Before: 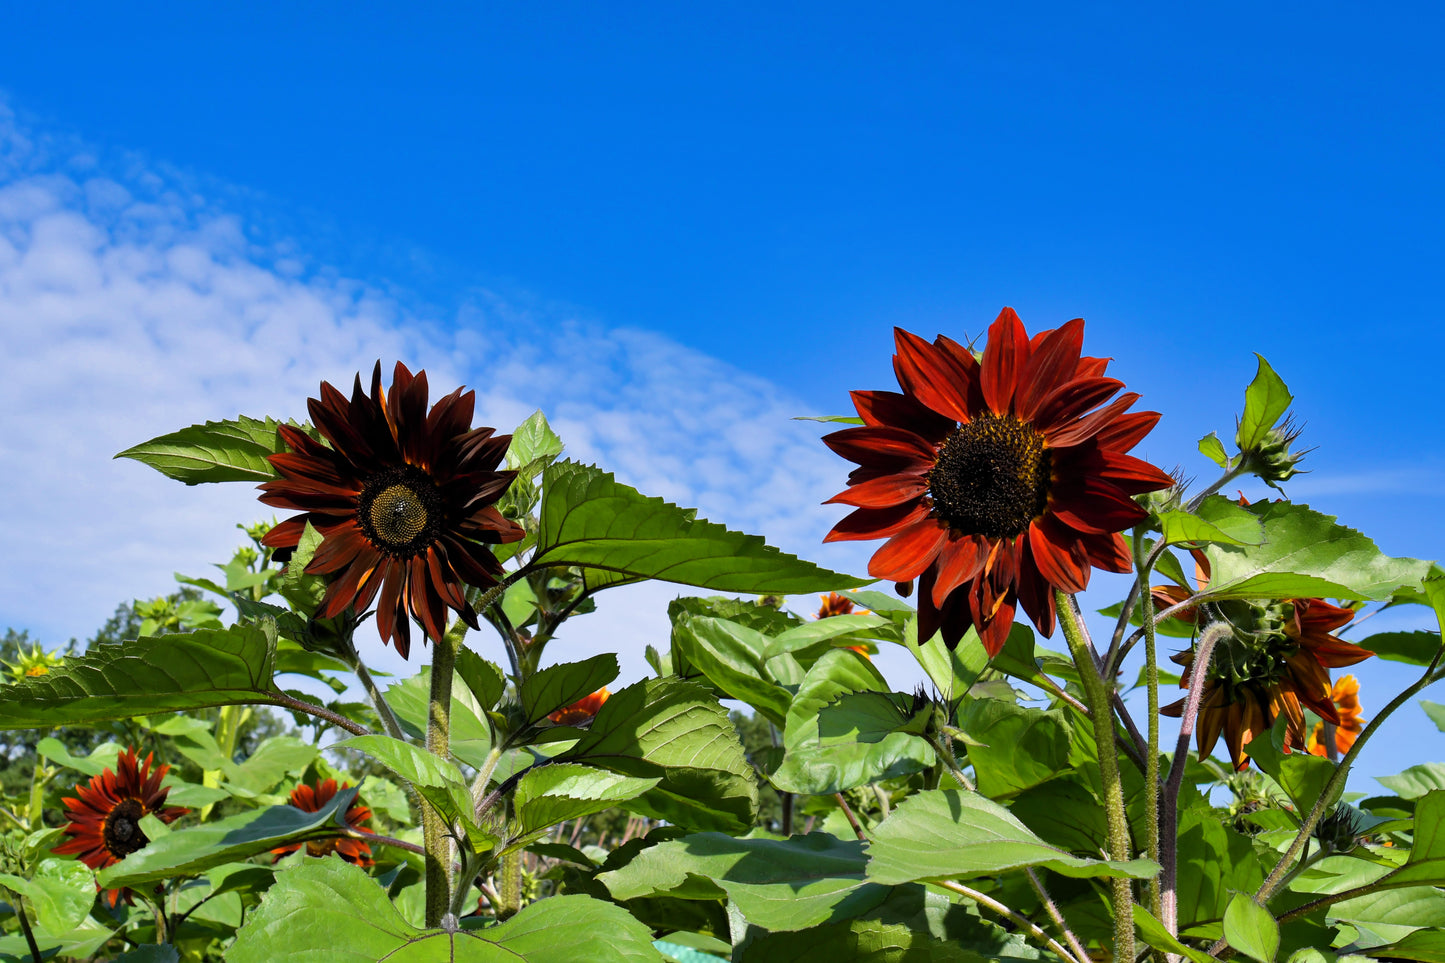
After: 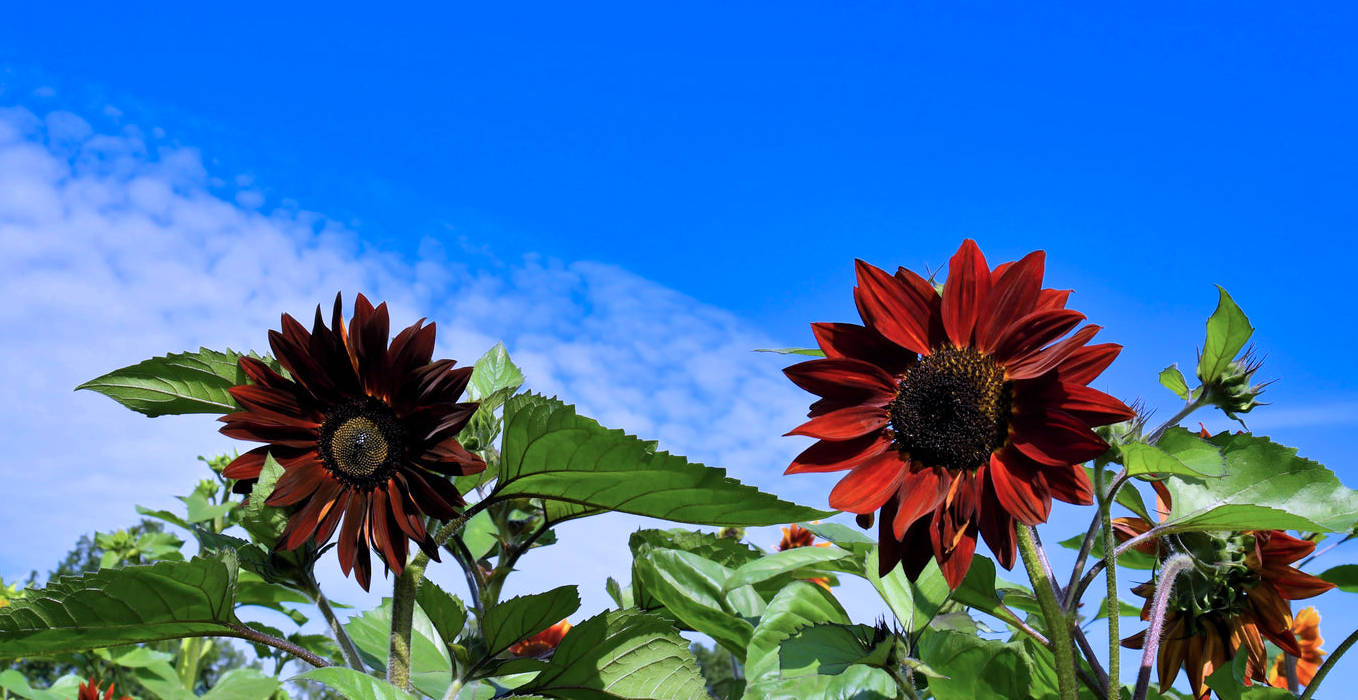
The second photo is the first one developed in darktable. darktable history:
crop: left 2.723%, top 7.074%, right 3.277%, bottom 20.168%
color calibration: illuminant as shot in camera, x 0.379, y 0.398, temperature 4146.63 K
